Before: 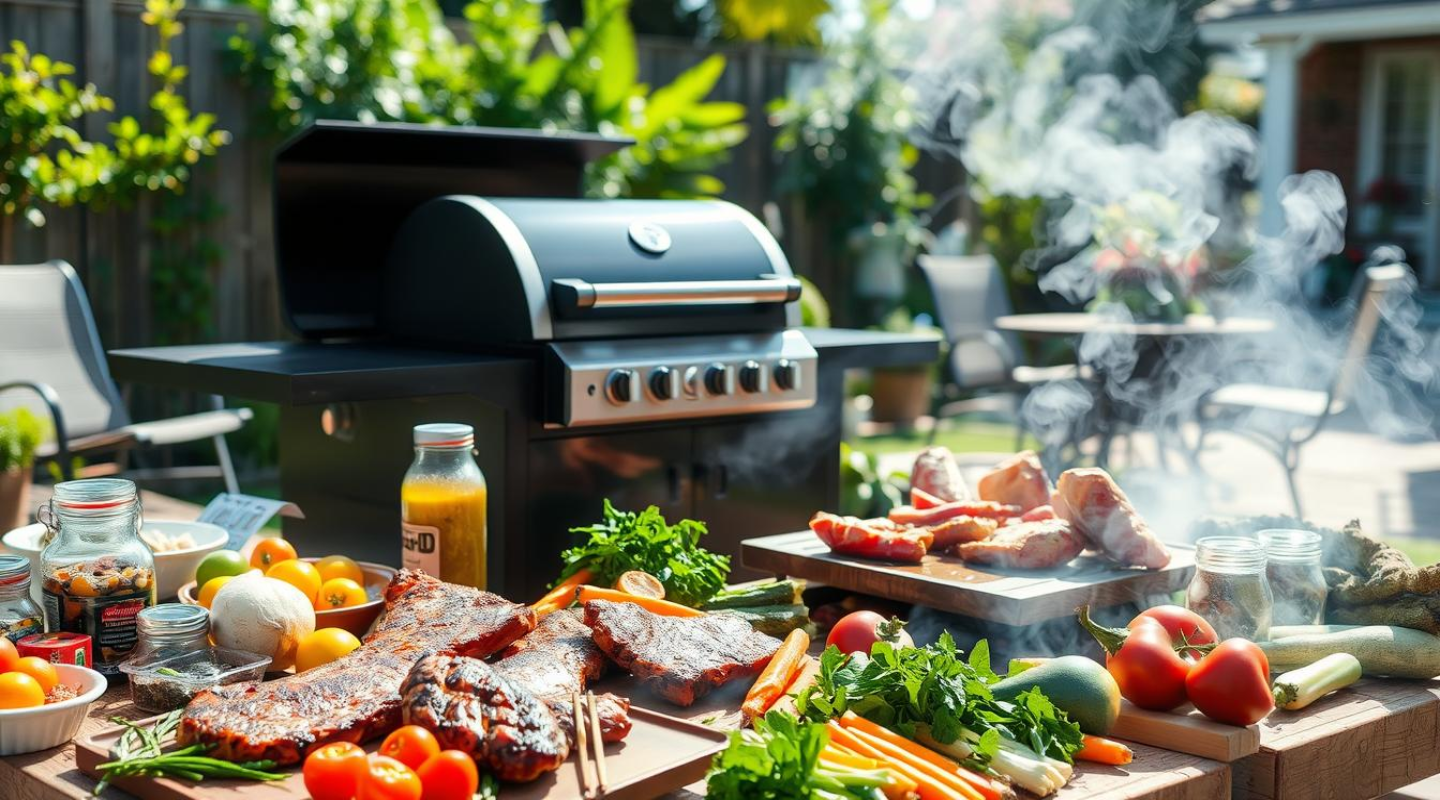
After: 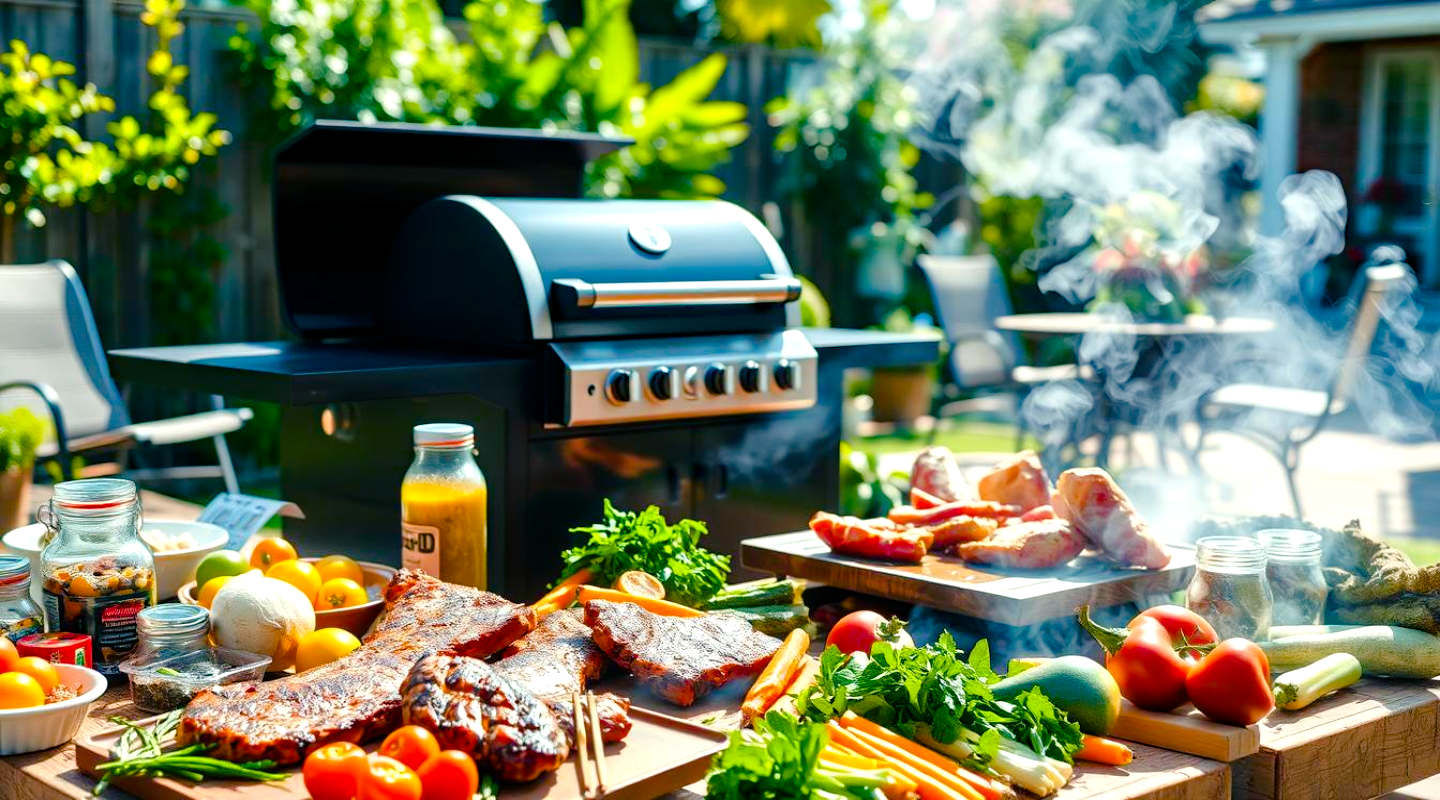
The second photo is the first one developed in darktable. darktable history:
haze removal: compatibility mode true, adaptive false
color balance rgb: shadows lift › chroma 7.567%, shadows lift › hue 244.58°, power › hue 323.97°, perceptual saturation grading › global saturation 20%, perceptual saturation grading › highlights -25.881%, perceptual saturation grading › shadows 49.284%, global vibrance 30.086%, contrast 10.168%
tone equalizer: -8 EV 0.007 EV, -7 EV -0.039 EV, -6 EV 0.041 EV, -5 EV 0.055 EV, -4 EV 0.305 EV, -3 EV 0.643 EV, -2 EV 0.584 EV, -1 EV 0.191 EV, +0 EV 0.024 EV
